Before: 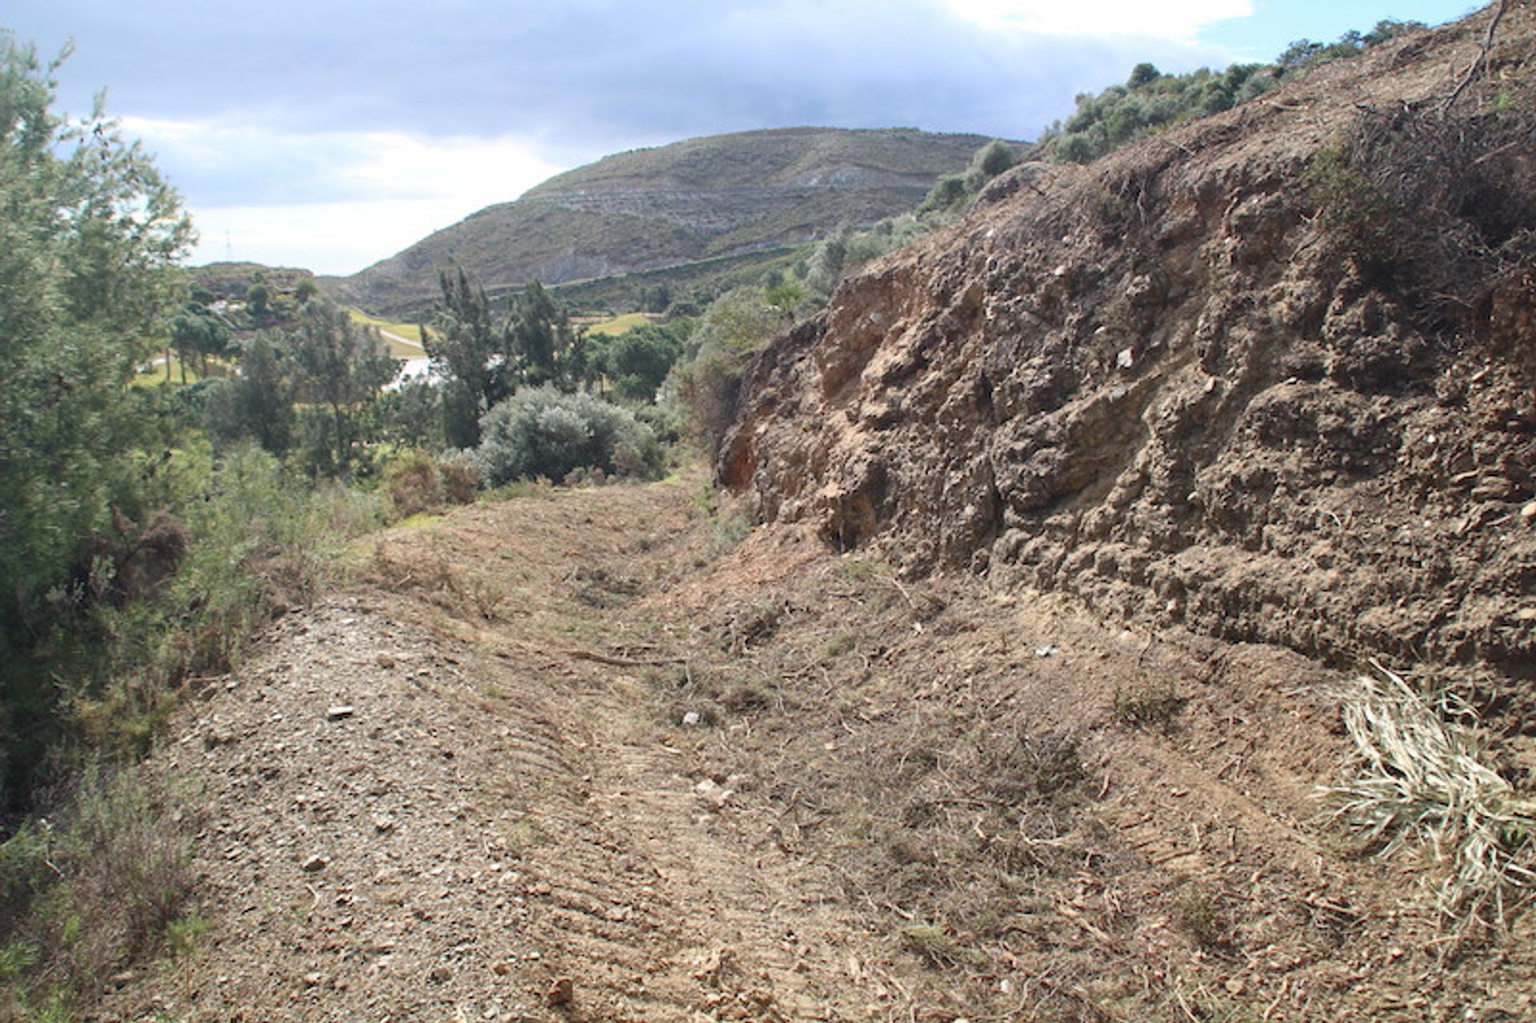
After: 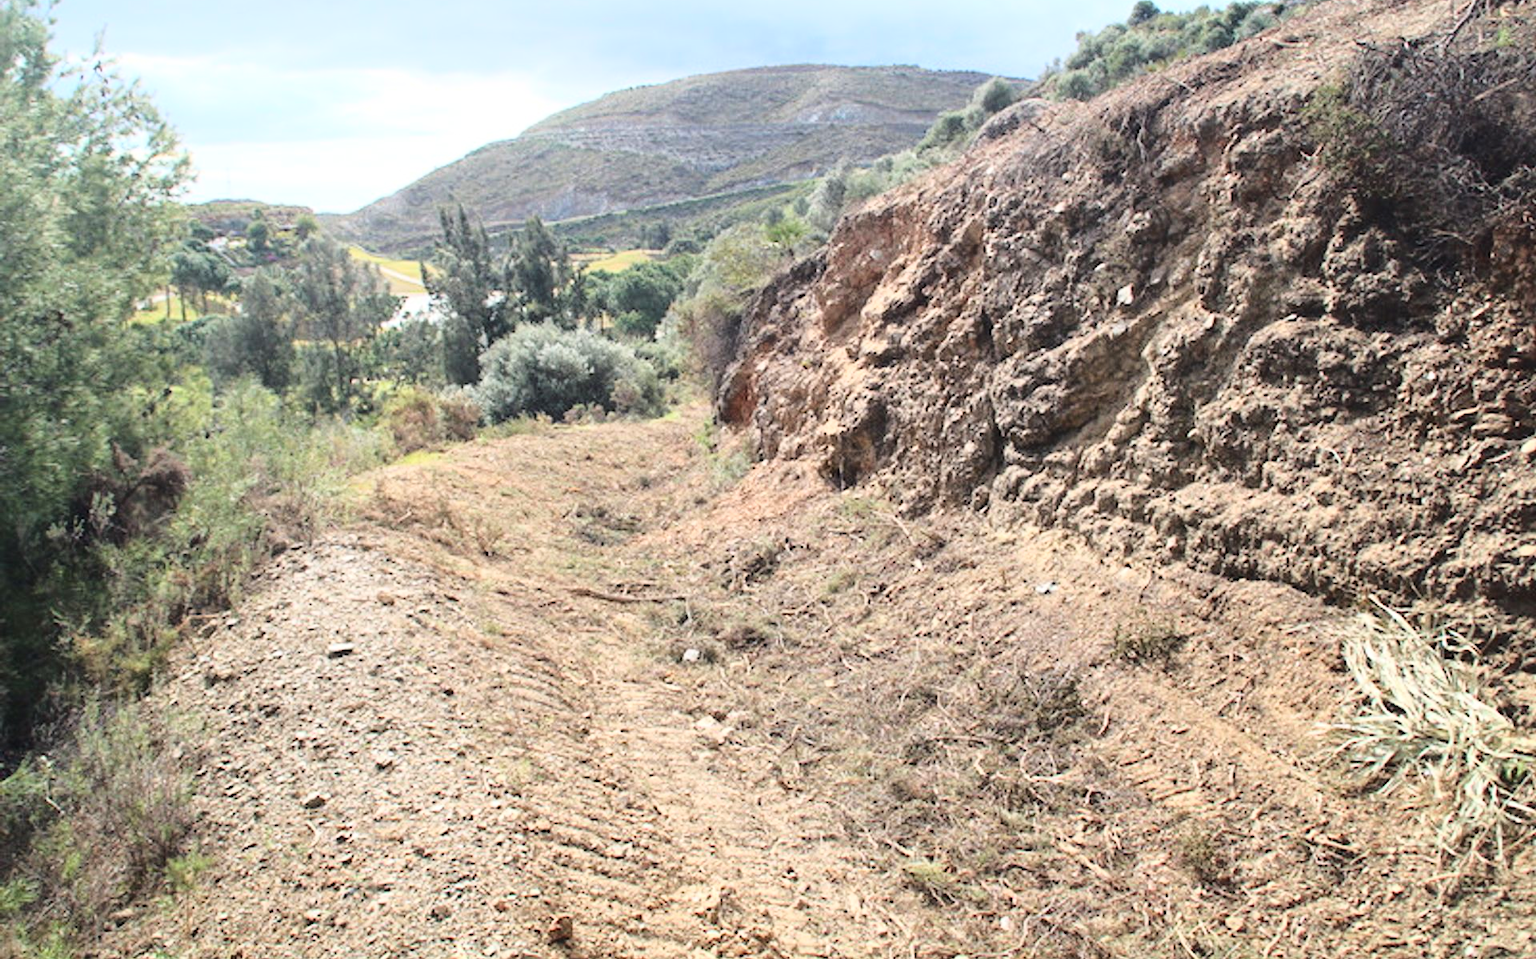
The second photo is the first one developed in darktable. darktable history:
exposure: compensate exposure bias true, compensate highlight preservation false
base curve: curves: ch0 [(0, 0) (0.028, 0.03) (0.121, 0.232) (0.46, 0.748) (0.859, 0.968) (1, 1)]
crop and rotate: top 6.194%
